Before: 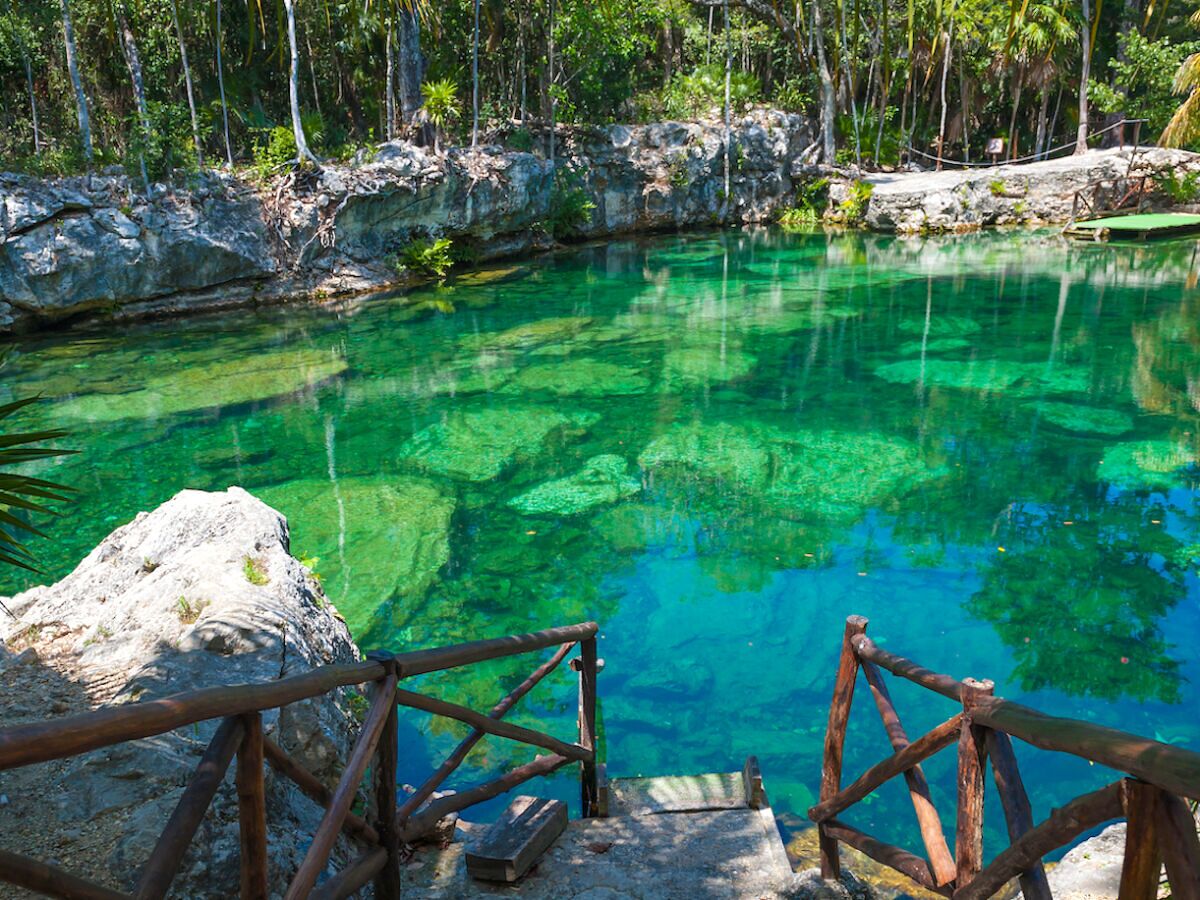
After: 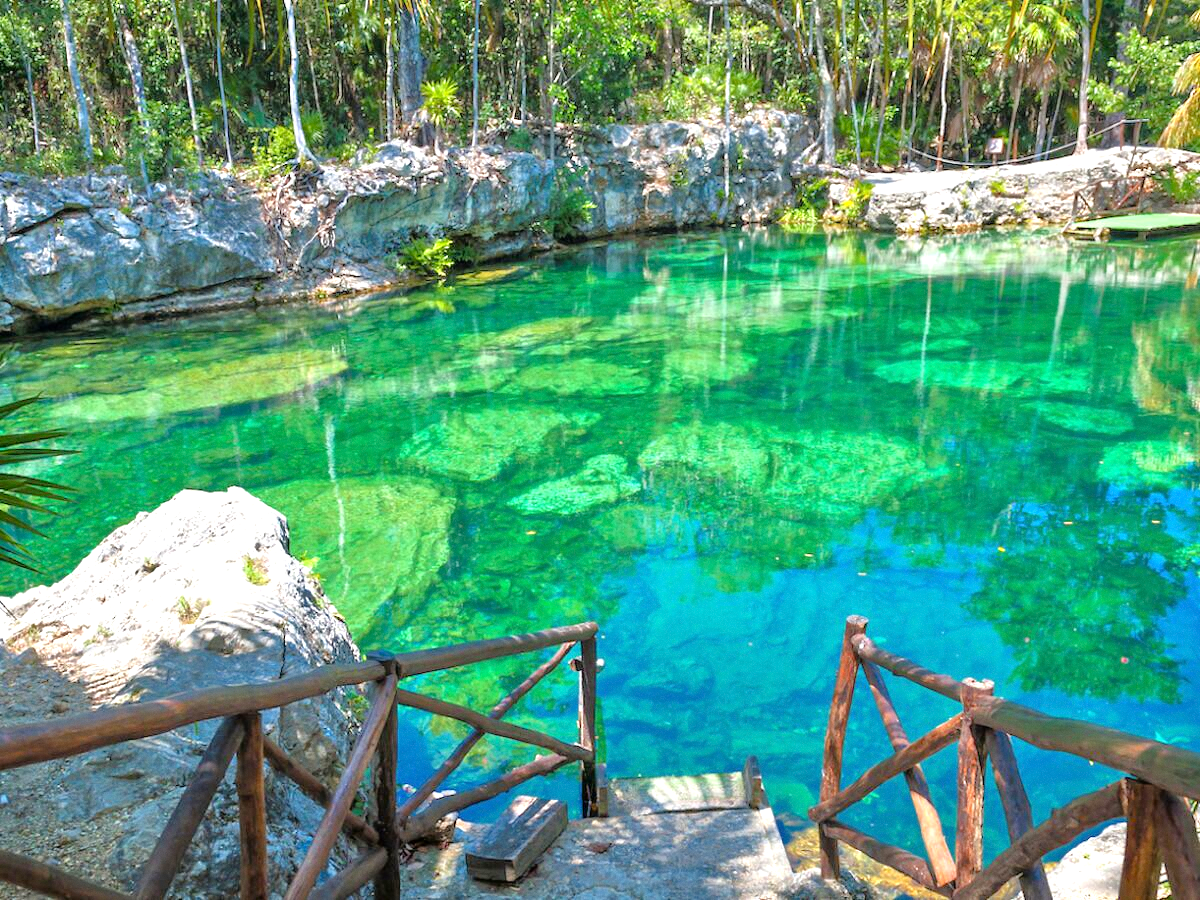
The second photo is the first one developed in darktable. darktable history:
exposure: black level correction 0.001, exposure 0.5 EV, compensate exposure bias true, compensate highlight preservation false
grain: coarseness 0.09 ISO, strength 10%
tone equalizer: -7 EV 0.15 EV, -6 EV 0.6 EV, -5 EV 1.15 EV, -4 EV 1.33 EV, -3 EV 1.15 EV, -2 EV 0.6 EV, -1 EV 0.15 EV, mask exposure compensation -0.5 EV
